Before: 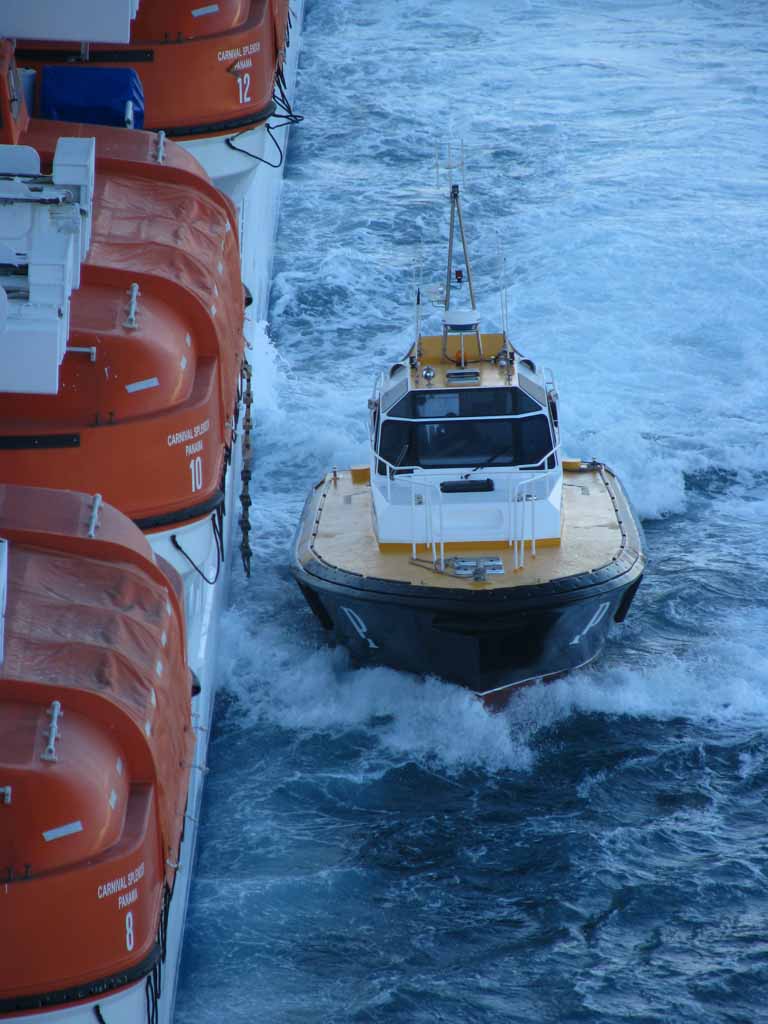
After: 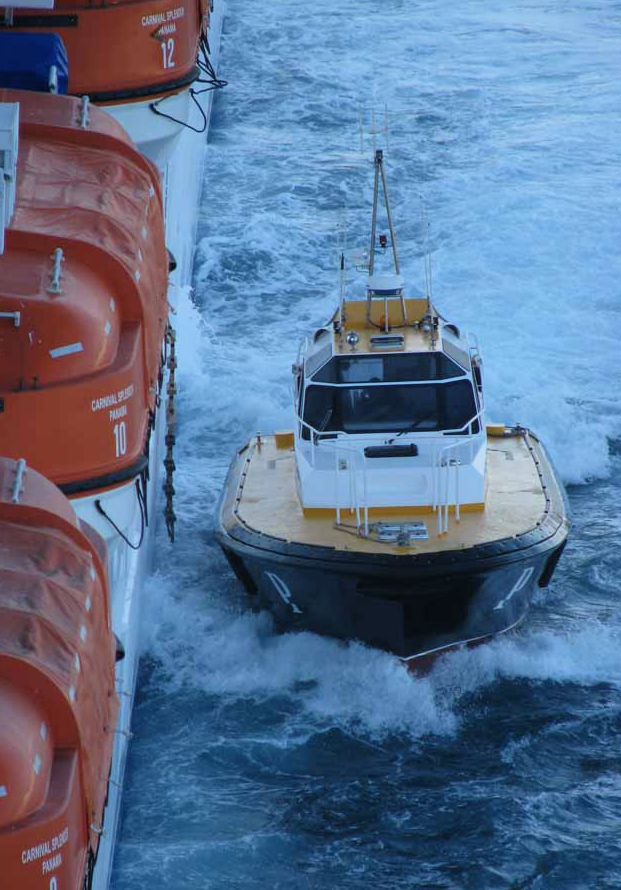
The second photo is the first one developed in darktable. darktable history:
crop: left 9.948%, top 3.499%, right 9.189%, bottom 9.523%
exposure: black level correction -0.001, exposure 0.08 EV, compensate highlight preservation false
filmic rgb: black relative exposure -11.33 EV, white relative exposure 3.23 EV, hardness 6.74, color science v6 (2022)
